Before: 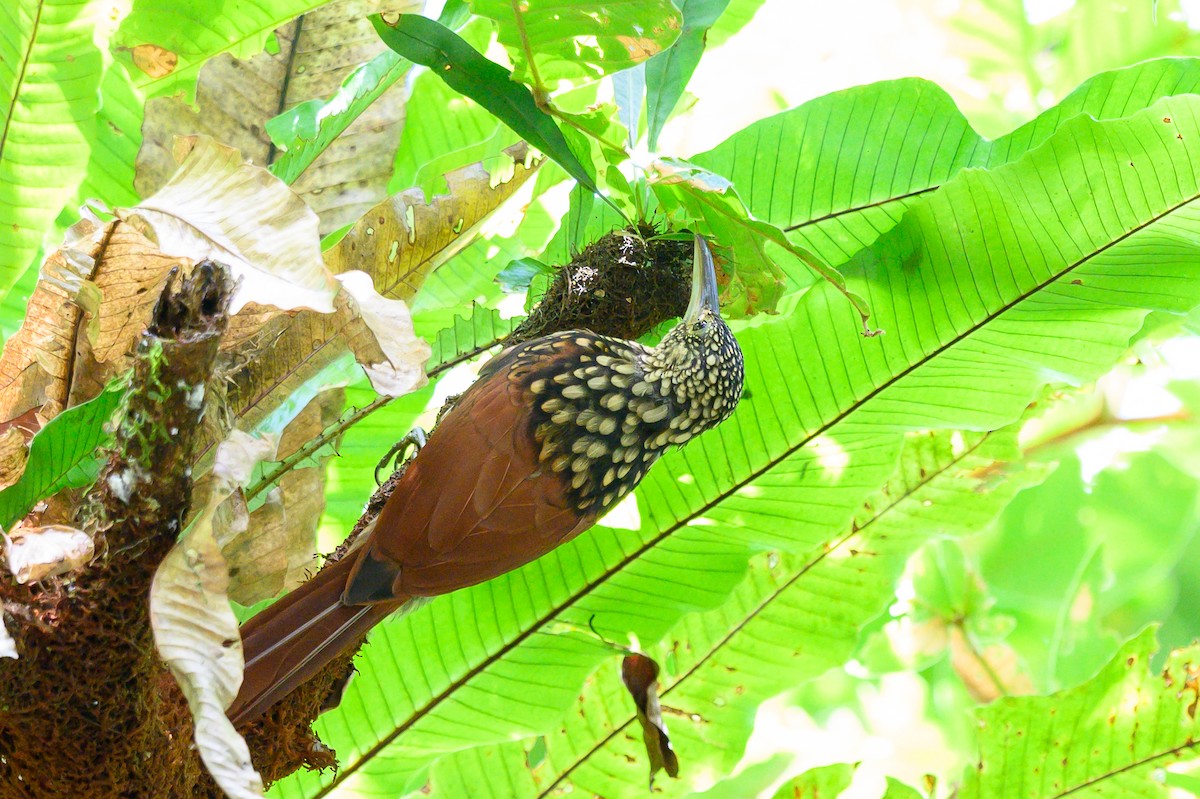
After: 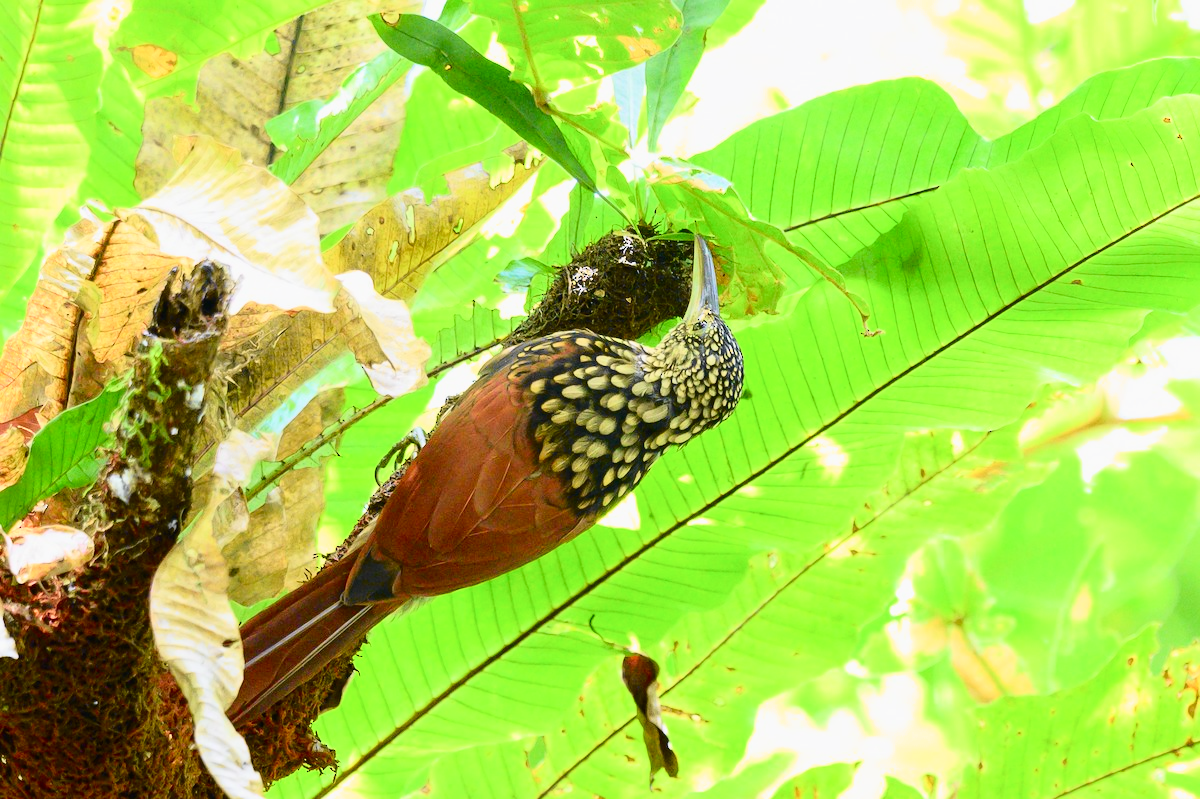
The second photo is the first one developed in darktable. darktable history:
tone curve: curves: ch0 [(0, 0.012) (0.037, 0.03) (0.123, 0.092) (0.19, 0.157) (0.269, 0.27) (0.48, 0.57) (0.595, 0.695) (0.718, 0.823) (0.855, 0.913) (1, 0.982)]; ch1 [(0, 0) (0.243, 0.245) (0.422, 0.415) (0.493, 0.495) (0.508, 0.506) (0.536, 0.542) (0.569, 0.611) (0.611, 0.662) (0.769, 0.807) (1, 1)]; ch2 [(0, 0) (0.249, 0.216) (0.349, 0.321) (0.424, 0.442) (0.476, 0.483) (0.498, 0.499) (0.517, 0.519) (0.532, 0.56) (0.569, 0.624) (0.614, 0.667) (0.706, 0.757) (0.808, 0.809) (0.991, 0.968)], color space Lab, independent channels, preserve colors none
